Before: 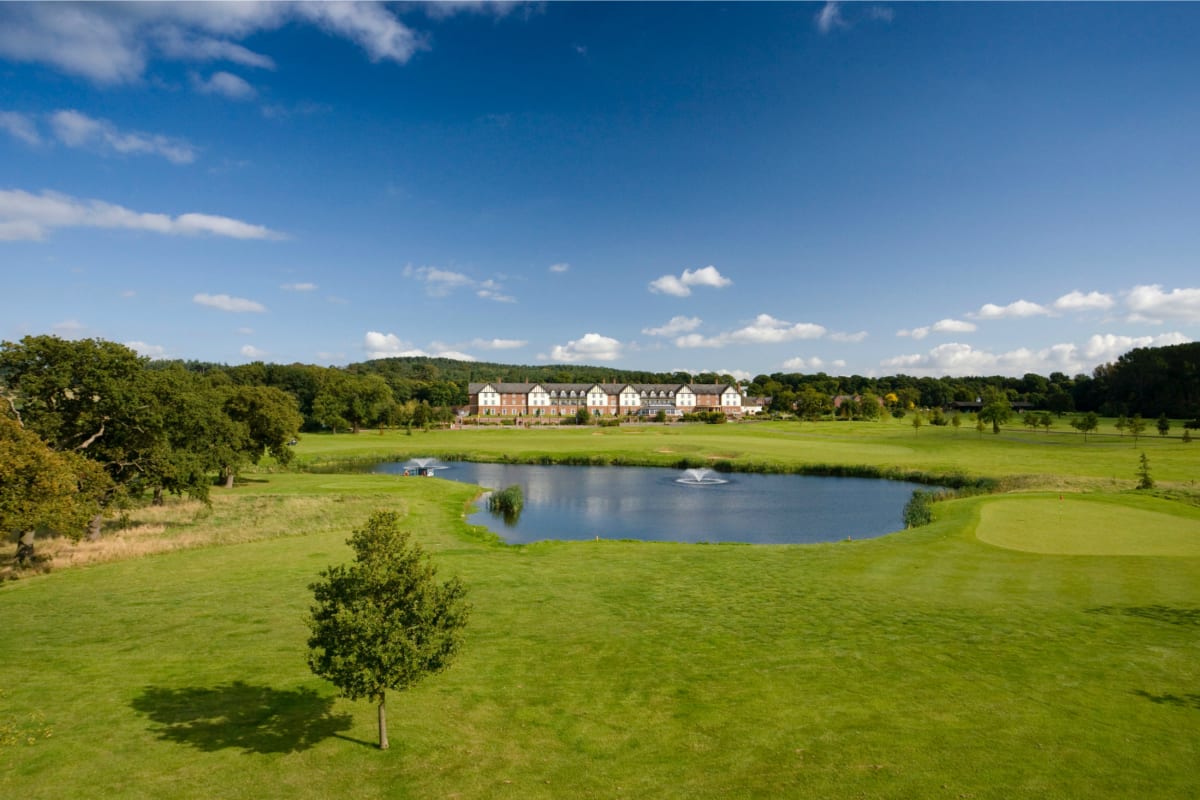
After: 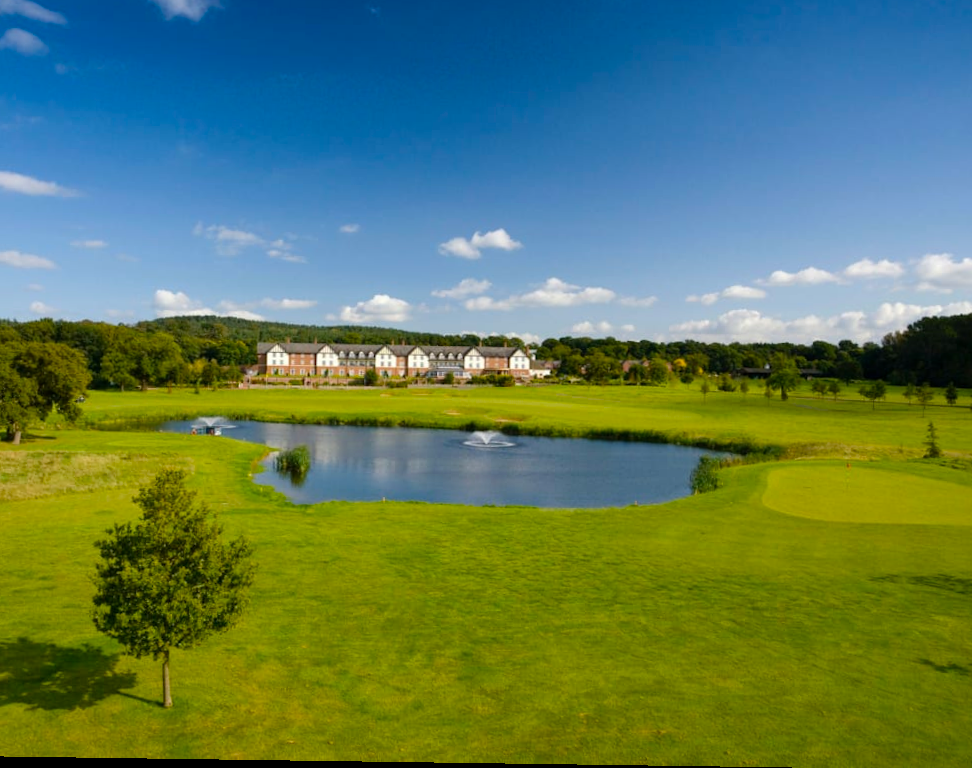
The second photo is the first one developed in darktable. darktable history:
crop and rotate: left 17.959%, top 5.771%, right 1.742%
color balance: output saturation 120%
rotate and perspective: rotation 0.8°, automatic cropping off
